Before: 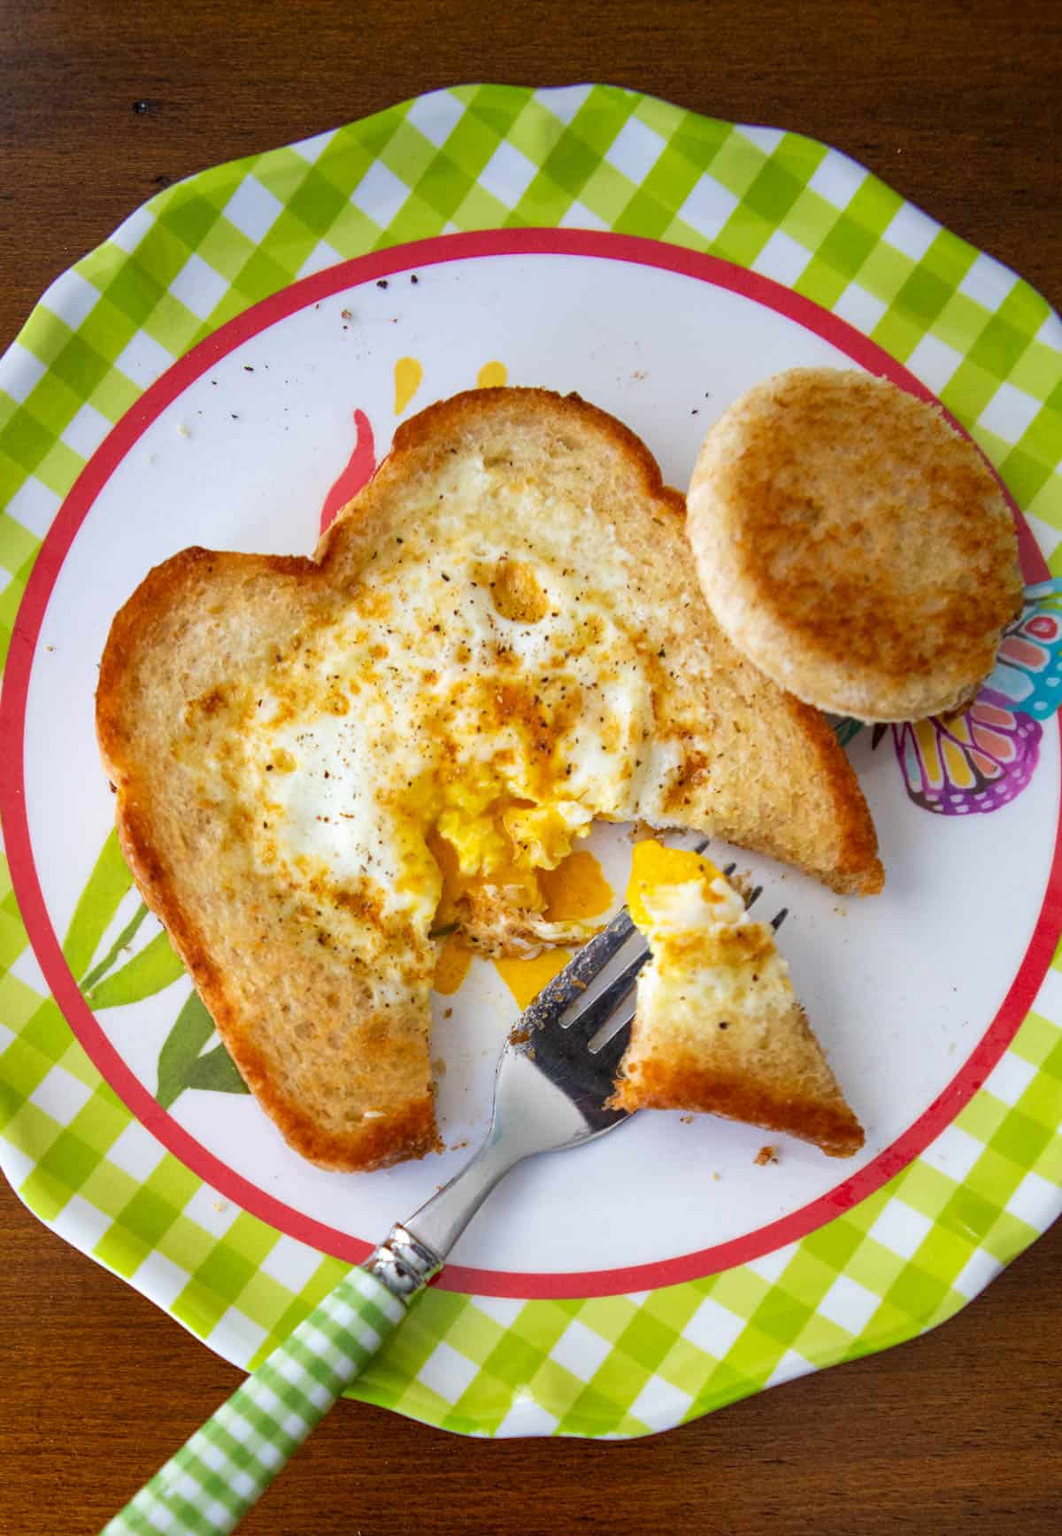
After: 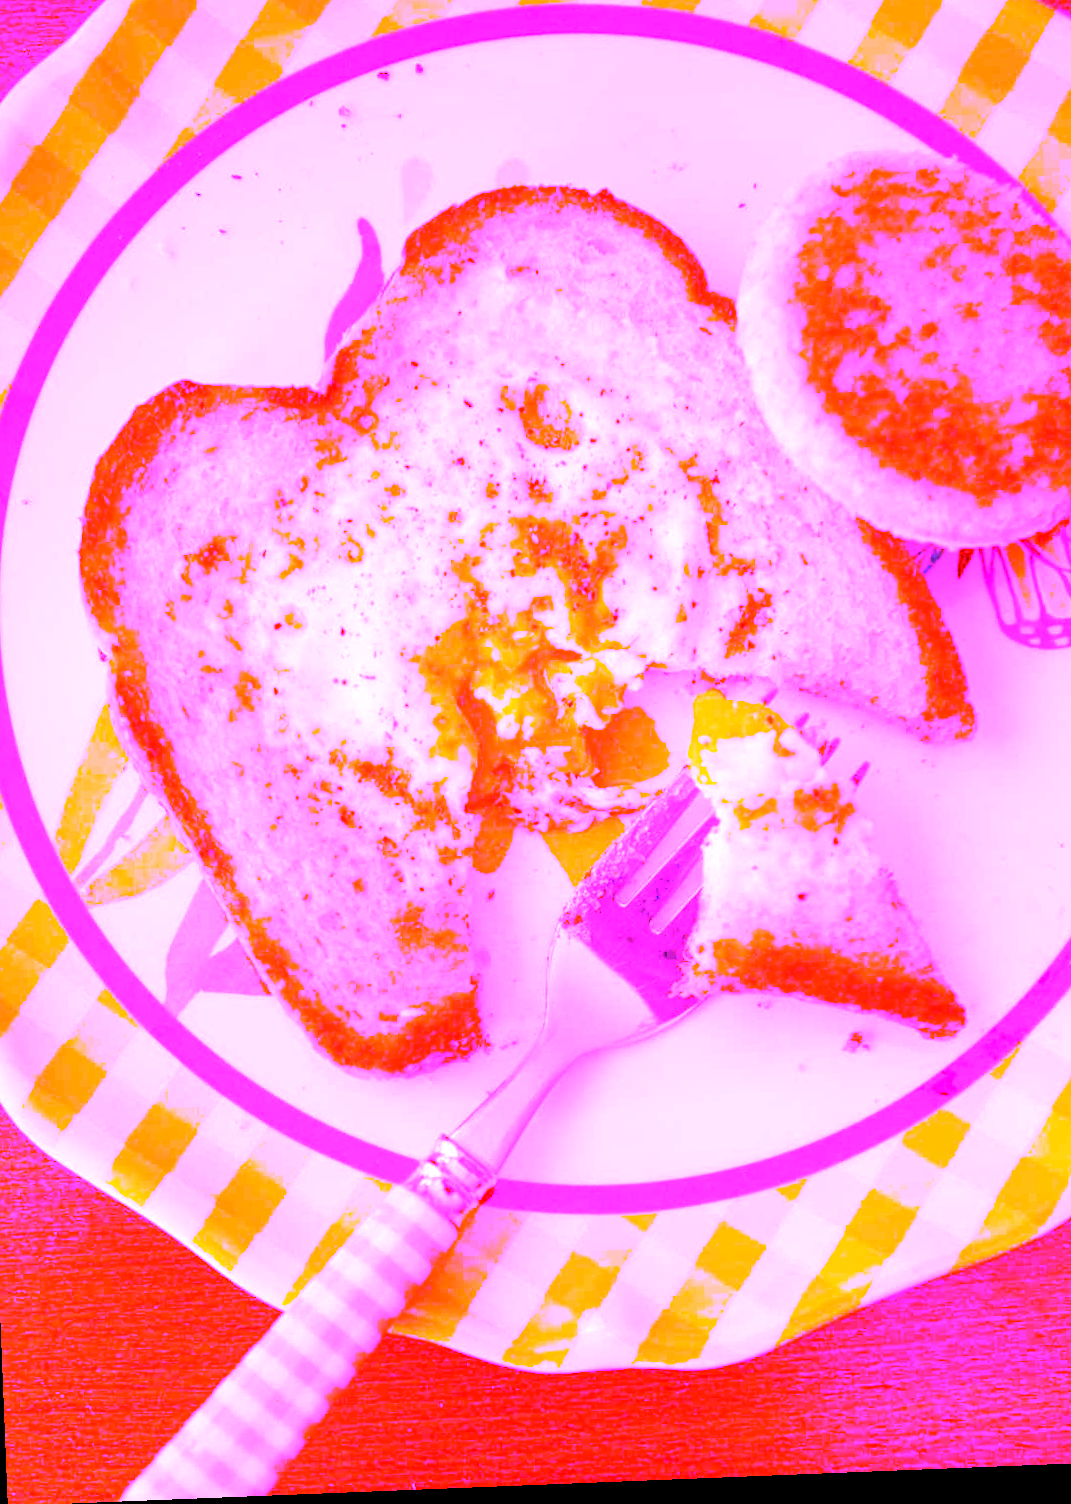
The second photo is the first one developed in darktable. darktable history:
crop and rotate: left 4.842%, top 15.51%, right 10.668%
white balance: red 8, blue 8
rotate and perspective: rotation -2.29°, automatic cropping off
